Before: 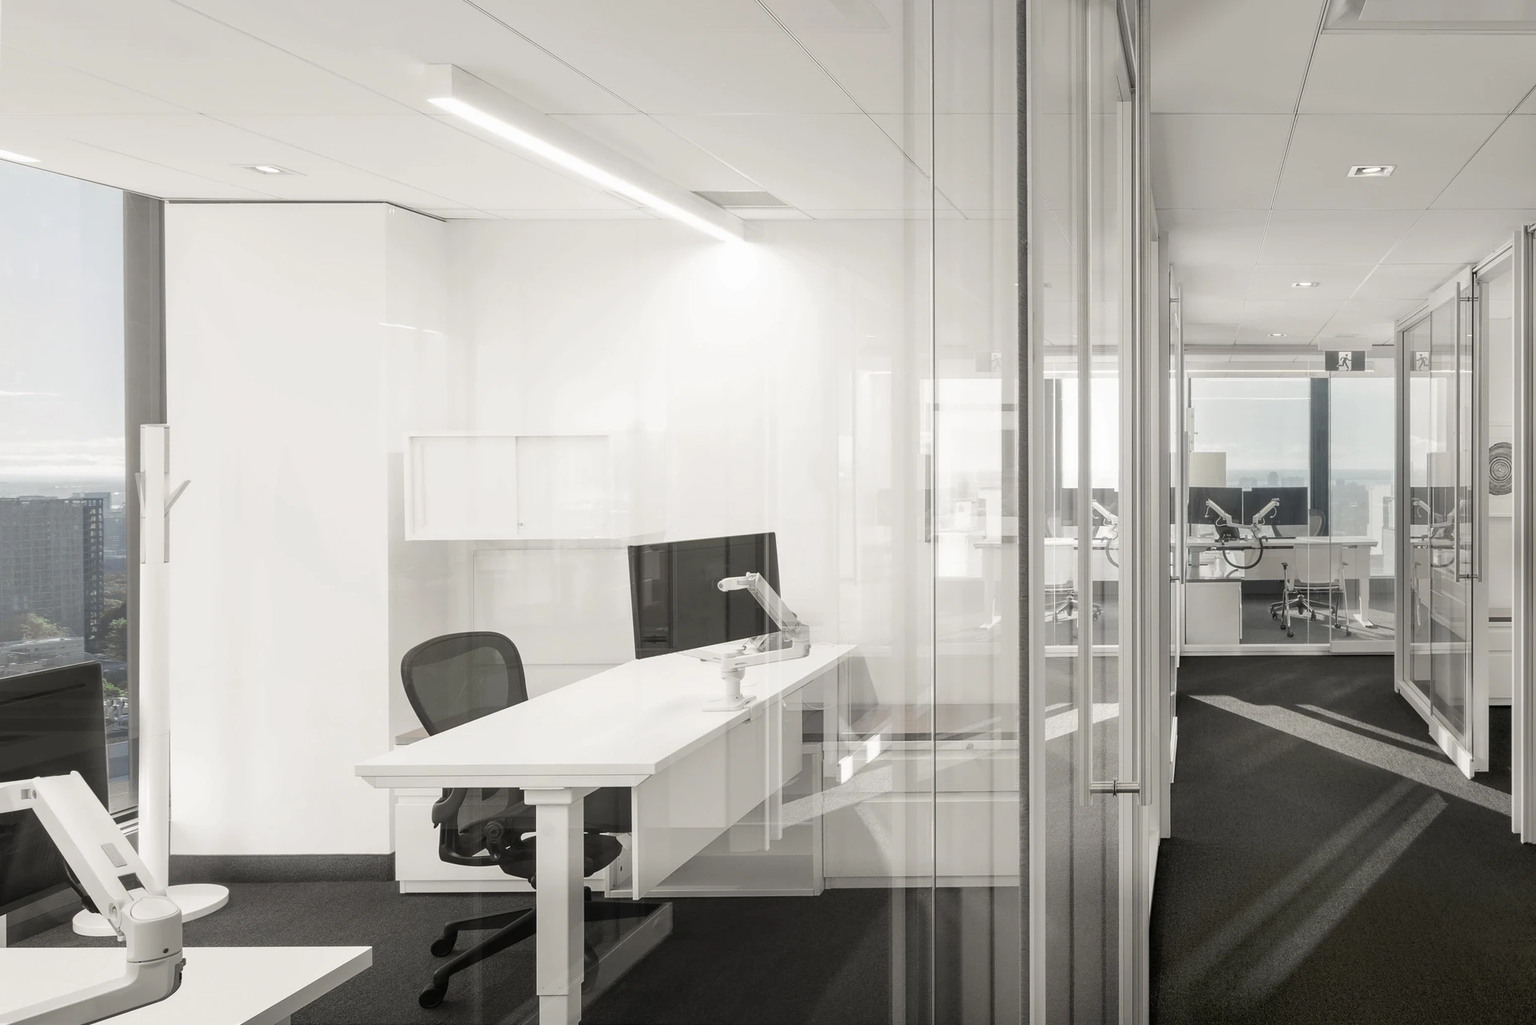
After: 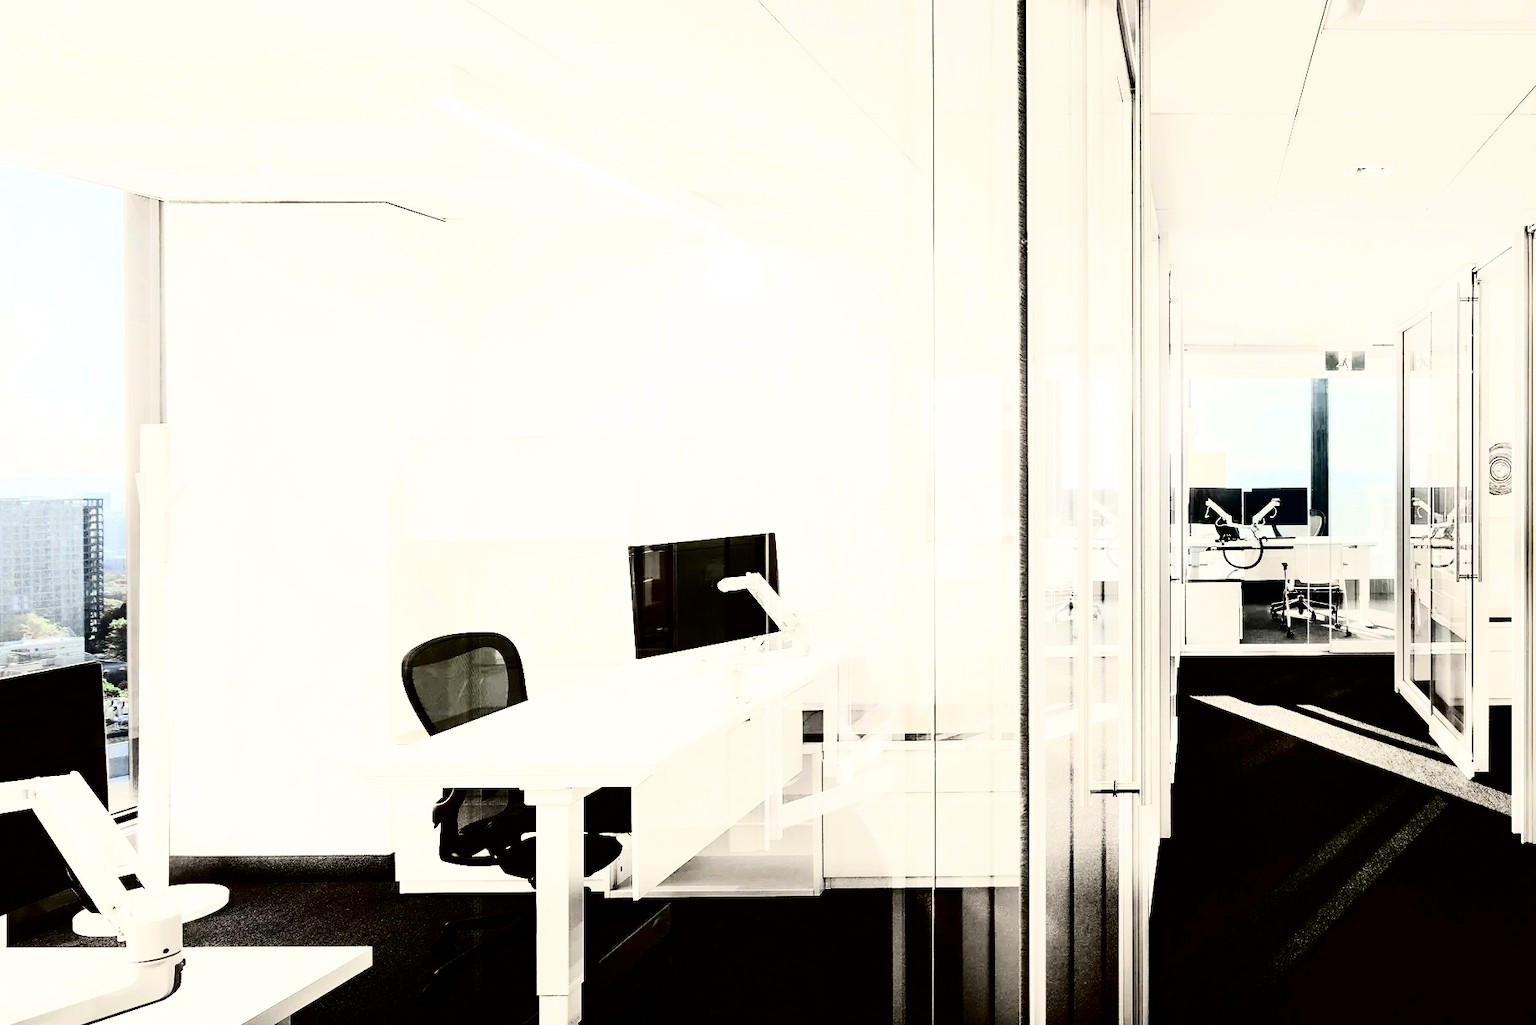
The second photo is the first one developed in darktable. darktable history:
contrast brightness saturation: contrast 0.778, brightness -0.992, saturation 0.993
base curve: curves: ch0 [(0, 0) (0.005, 0.002) (0.15, 0.3) (0.4, 0.7) (0.75, 0.95) (1, 1)]
shadows and highlights: shadows -0.127, highlights 41.06
